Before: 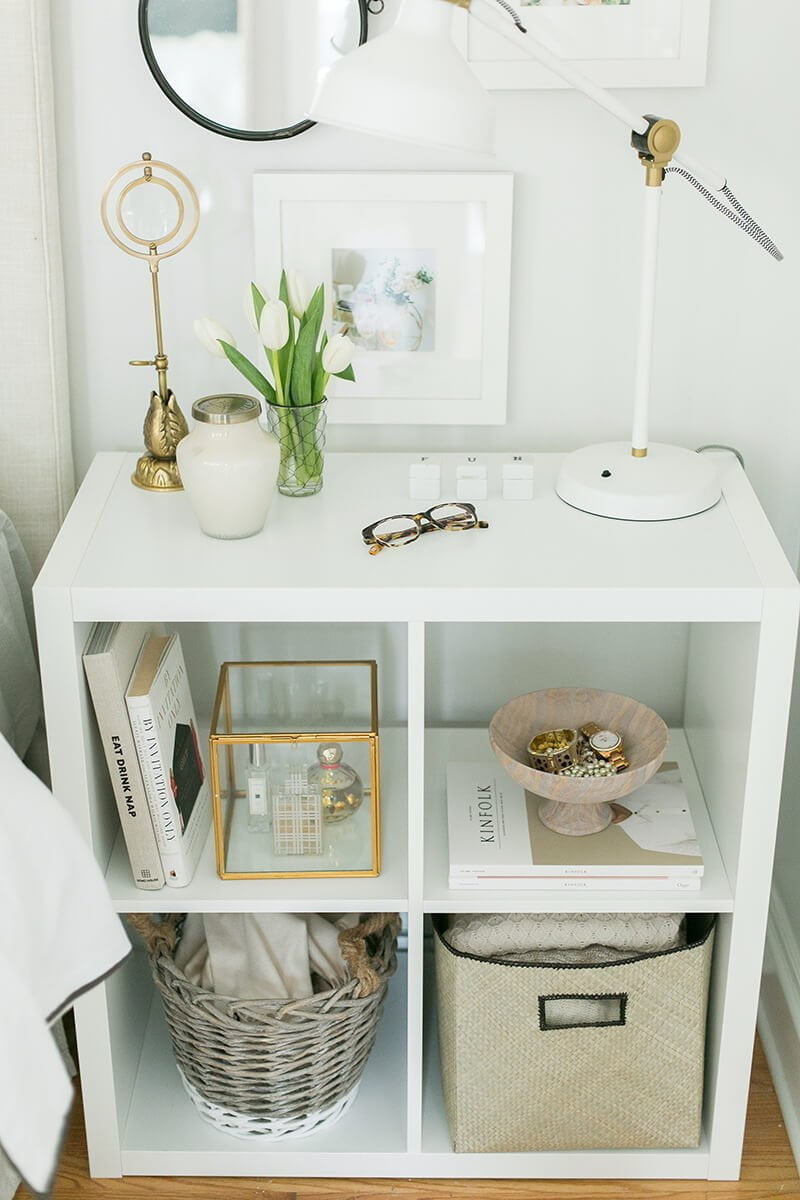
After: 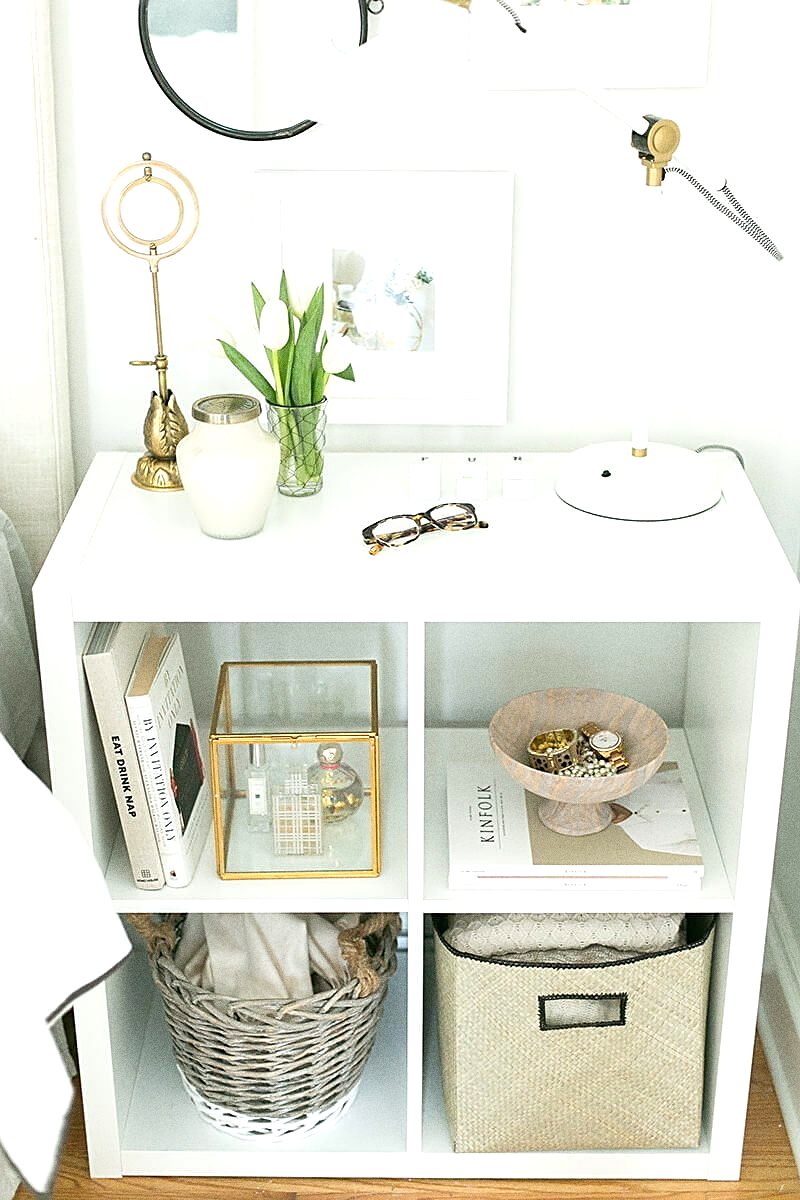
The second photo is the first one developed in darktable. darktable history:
sharpen: on, module defaults
exposure: exposure 0.556 EV, compensate highlight preservation false
grain: coarseness 8.68 ISO, strength 31.94%
